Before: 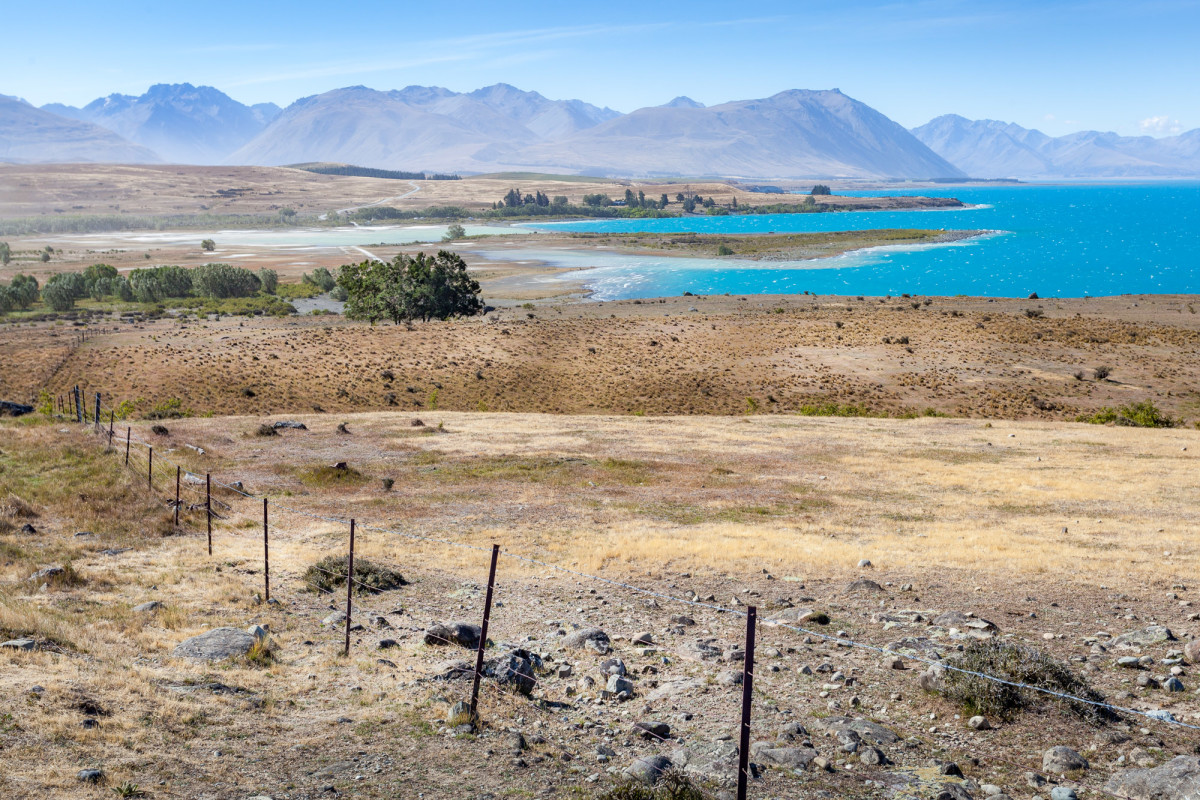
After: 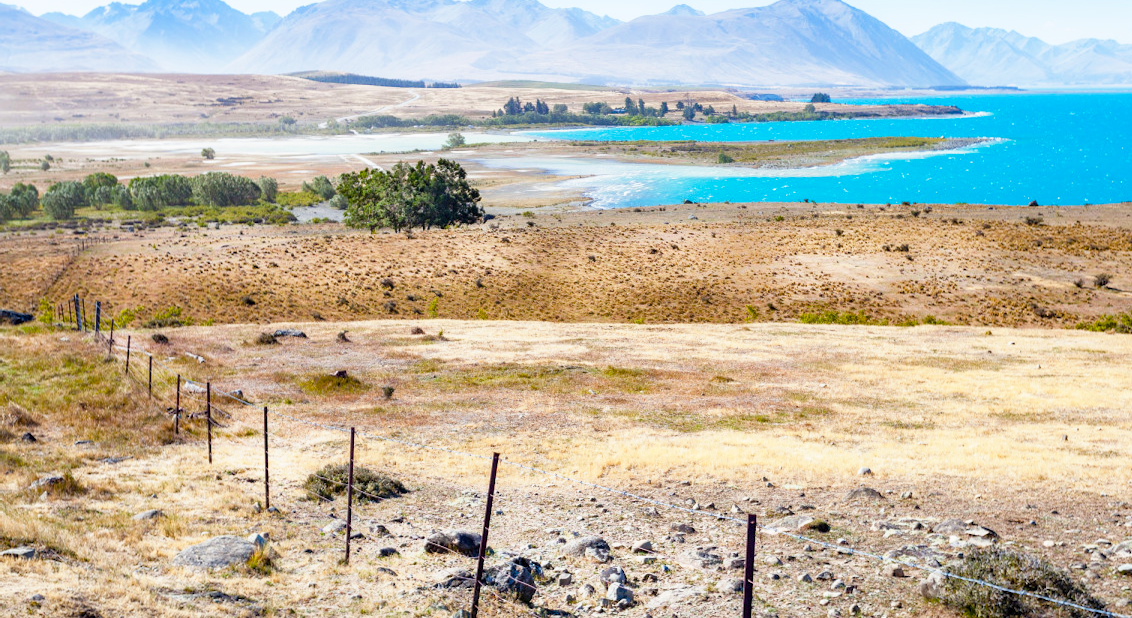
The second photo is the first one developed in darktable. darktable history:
crop and rotate: angle 0.057°, top 11.536%, right 5.505%, bottom 10.975%
color balance rgb: perceptual saturation grading › global saturation 20%, perceptual saturation grading › highlights -24.955%, perceptual saturation grading › shadows 50.141%
base curve: curves: ch0 [(0, 0) (0.579, 0.807) (1, 1)], preserve colors none
